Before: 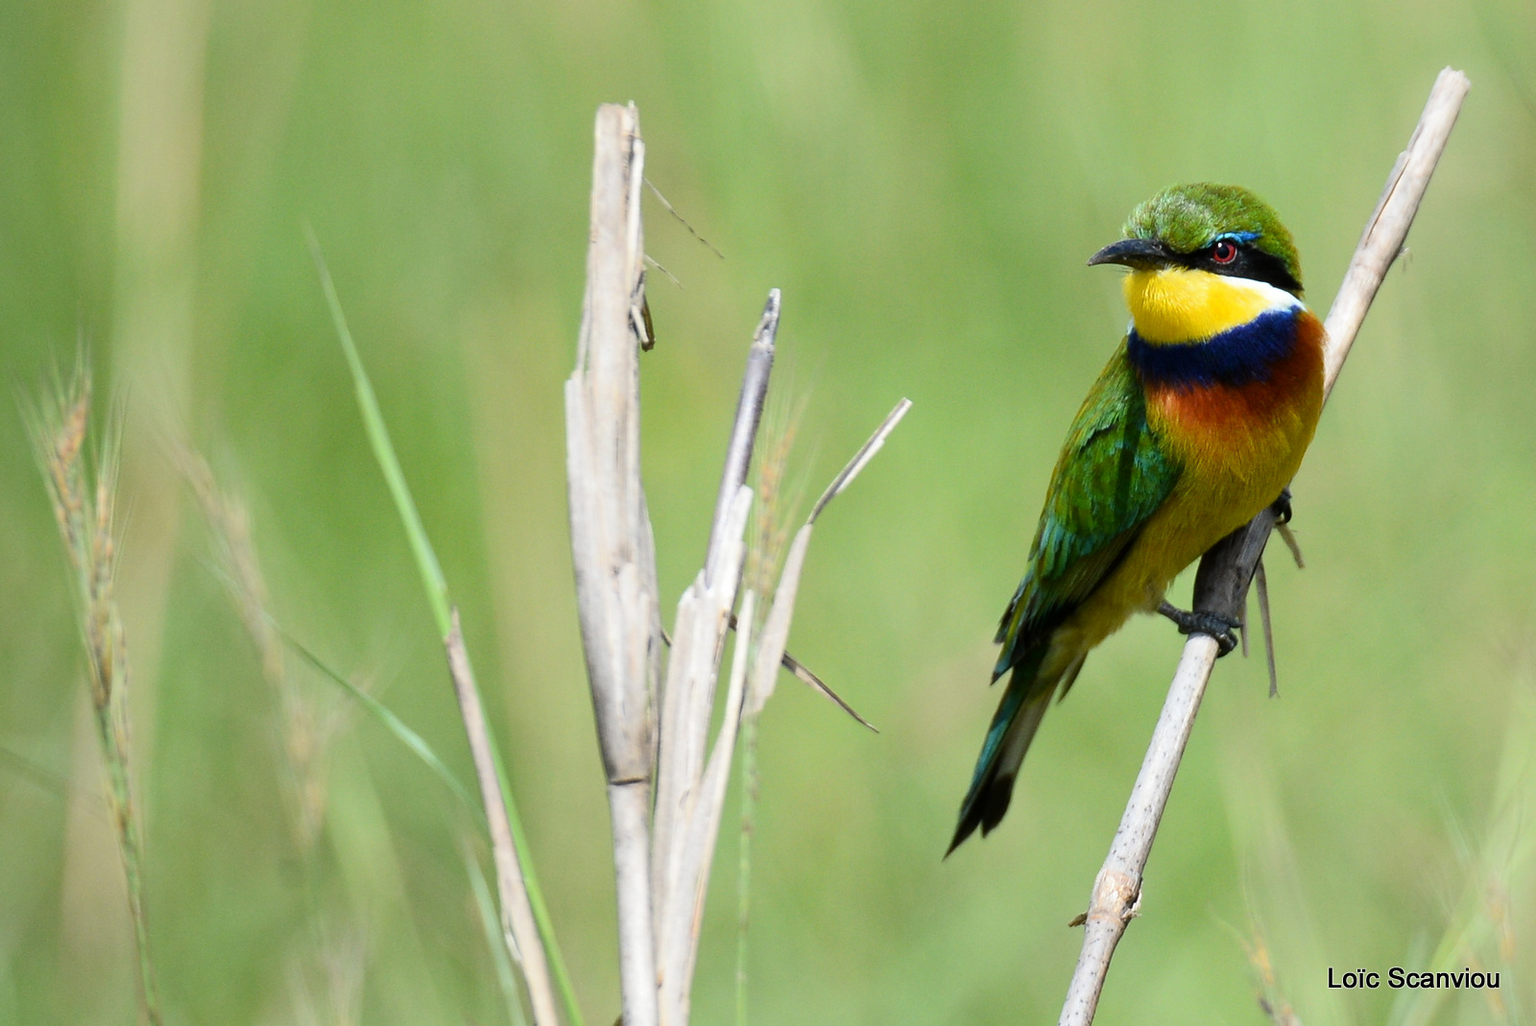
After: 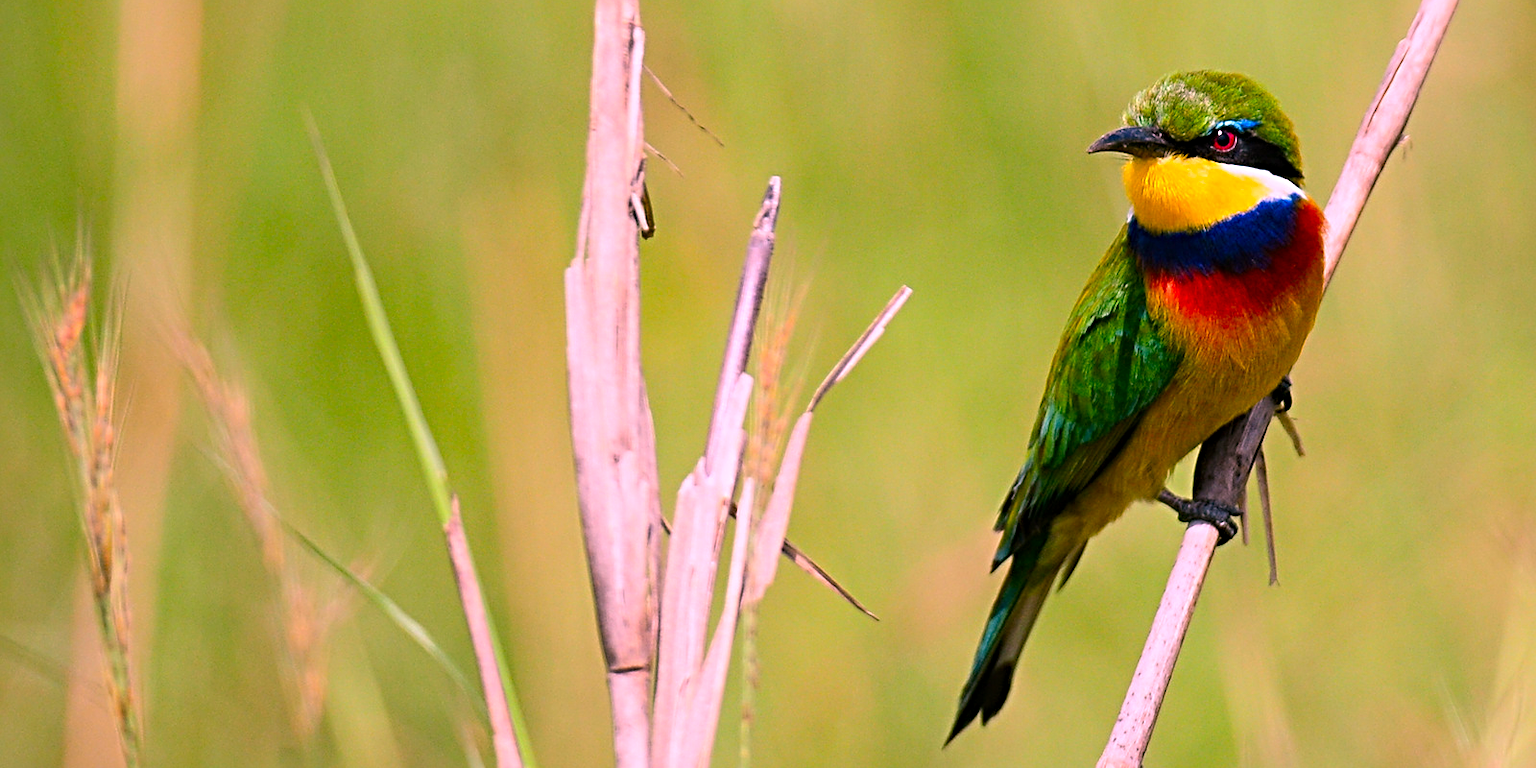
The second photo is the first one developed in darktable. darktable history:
crop: top 11.038%, bottom 13.962%
color correction: highlights a* 19.5, highlights b* -11.53, saturation 1.69
shadows and highlights: shadows 30.86, highlights 0, soften with gaussian
sharpen: radius 4.883
white balance: red 1.045, blue 0.932
